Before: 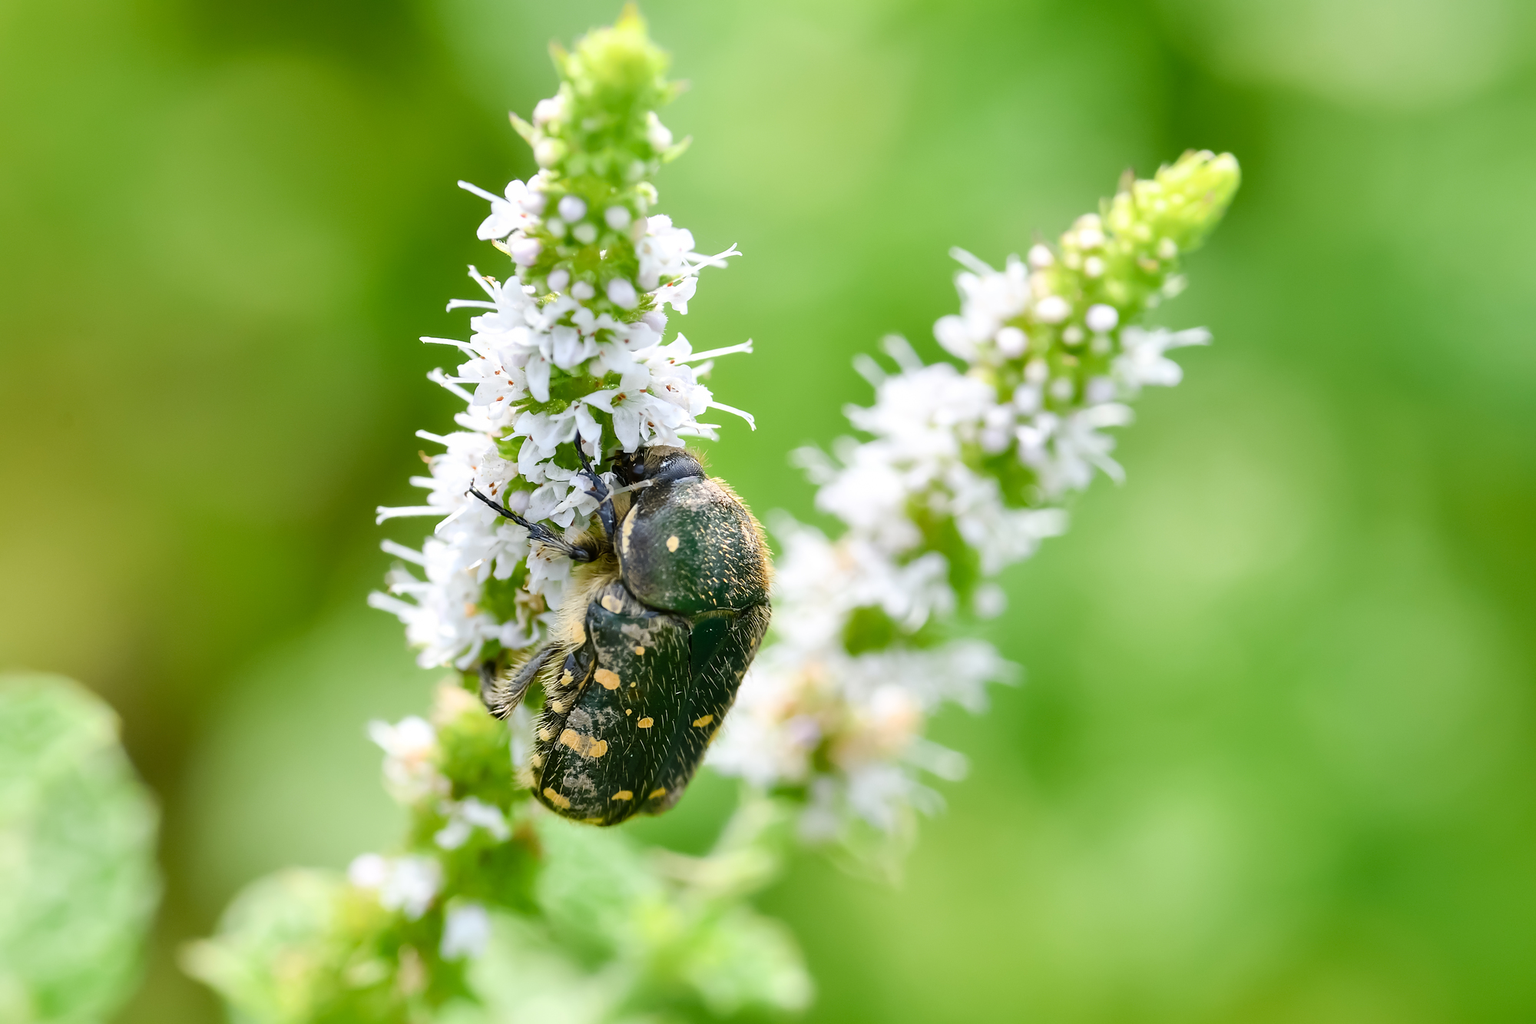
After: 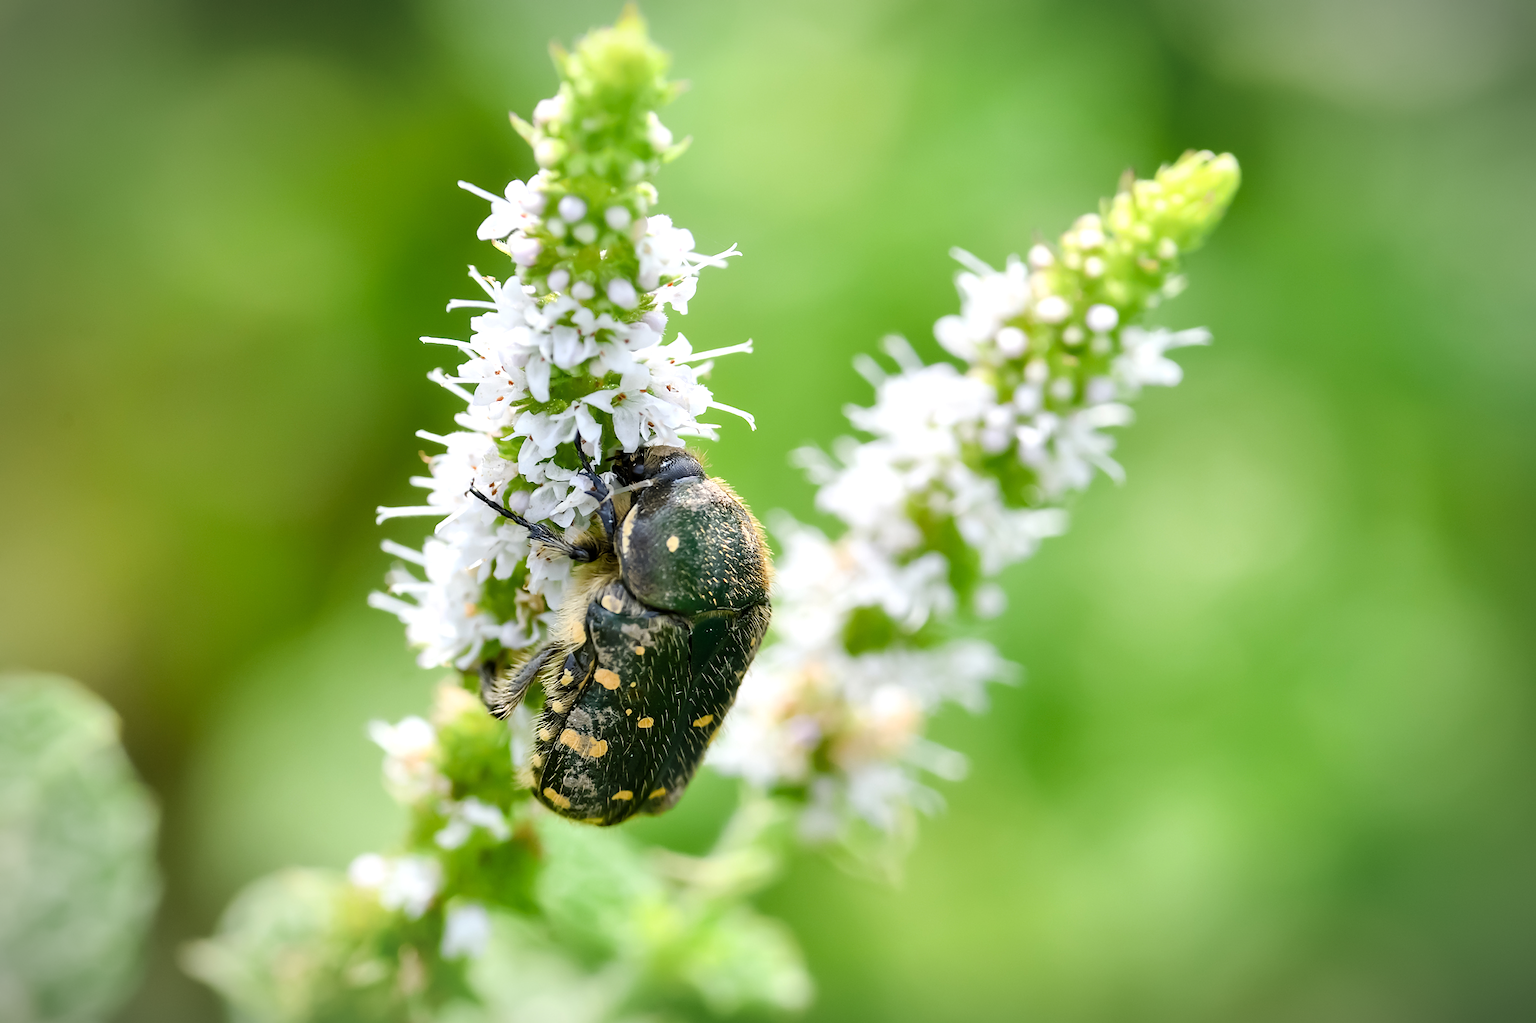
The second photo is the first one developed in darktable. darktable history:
levels: levels [0.031, 0.5, 0.969]
vignetting: fall-off start 86.34%, automatic ratio true
